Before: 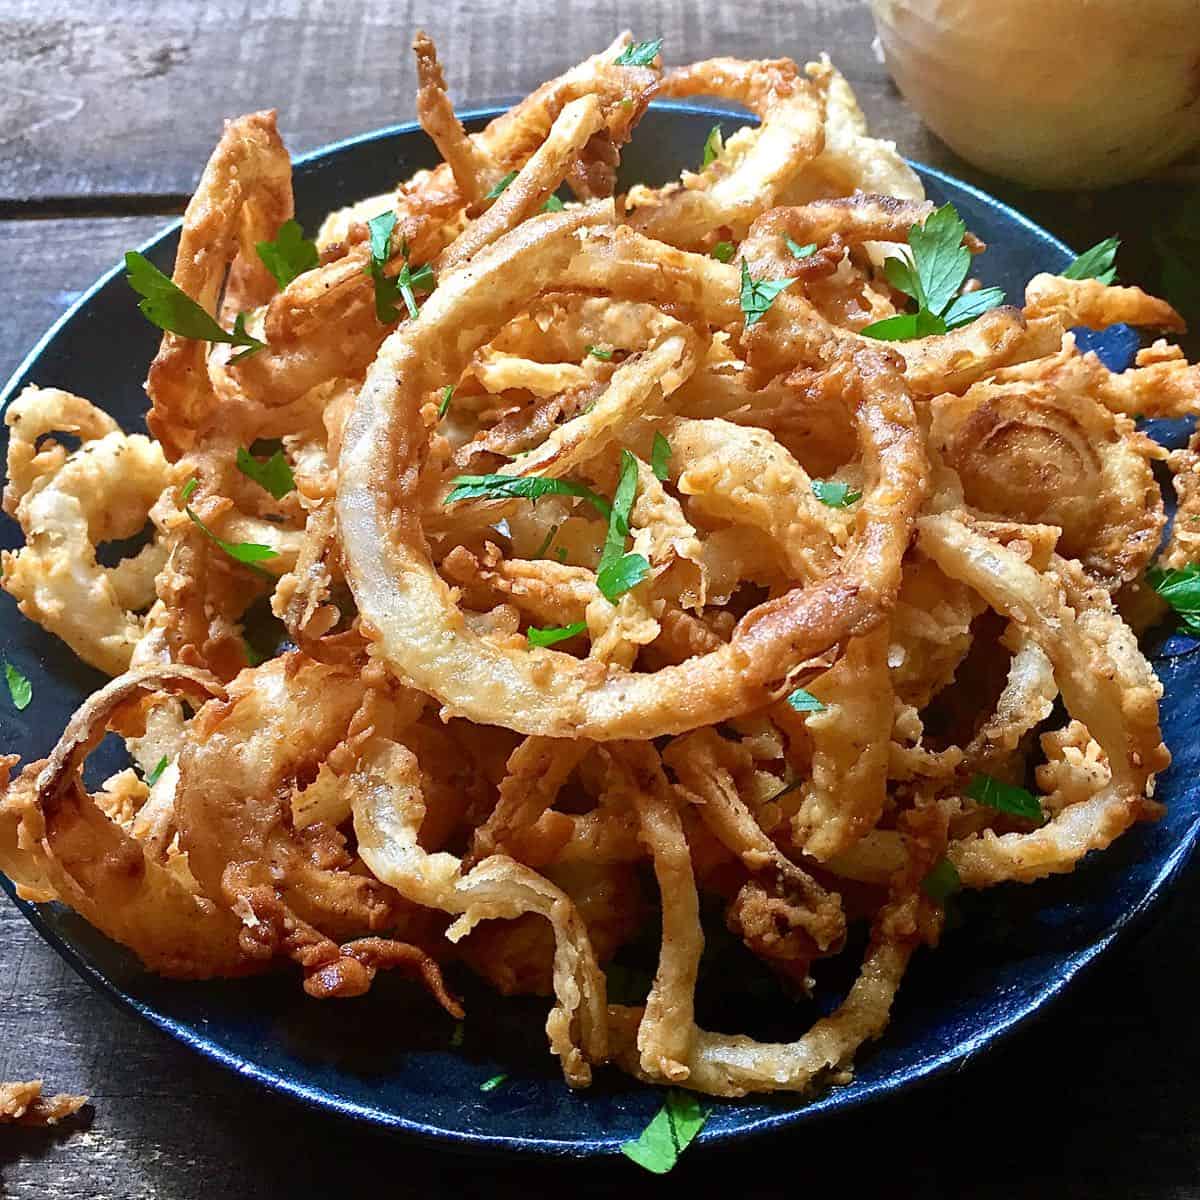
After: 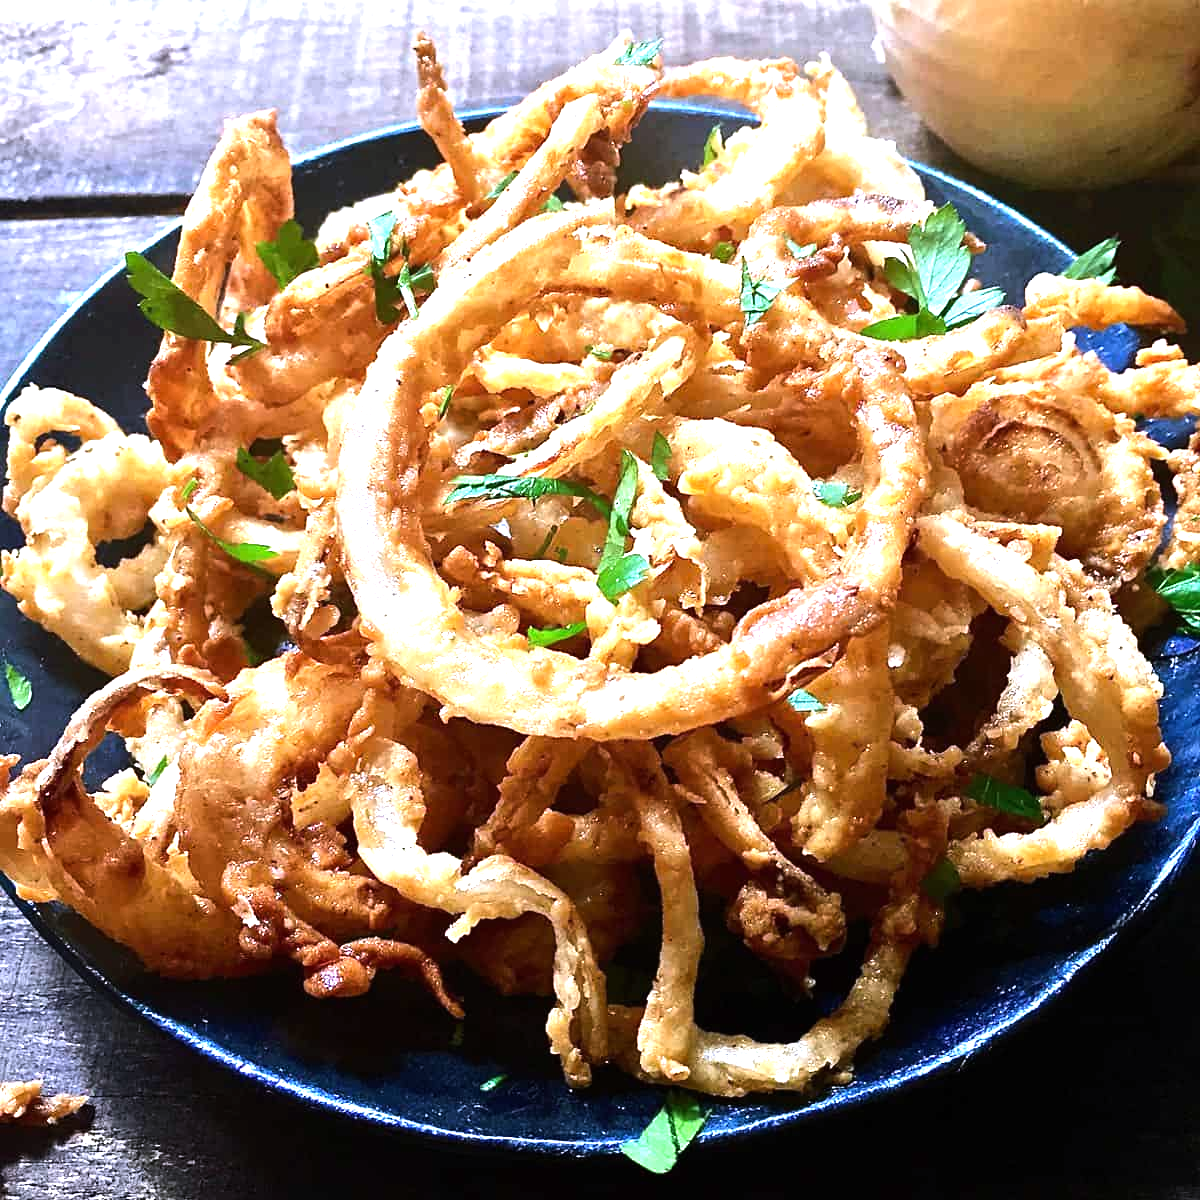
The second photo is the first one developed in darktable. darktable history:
tone equalizer: -8 EV -0.75 EV, -7 EV -0.7 EV, -6 EV -0.6 EV, -5 EV -0.4 EV, -3 EV 0.4 EV, -2 EV 0.6 EV, -1 EV 0.7 EV, +0 EV 0.75 EV, edges refinement/feathering 500, mask exposure compensation -1.57 EV, preserve details no
white balance: red 1.004, blue 1.096
exposure: black level correction 0, exposure 0.4 EV, compensate exposure bias true, compensate highlight preservation false
